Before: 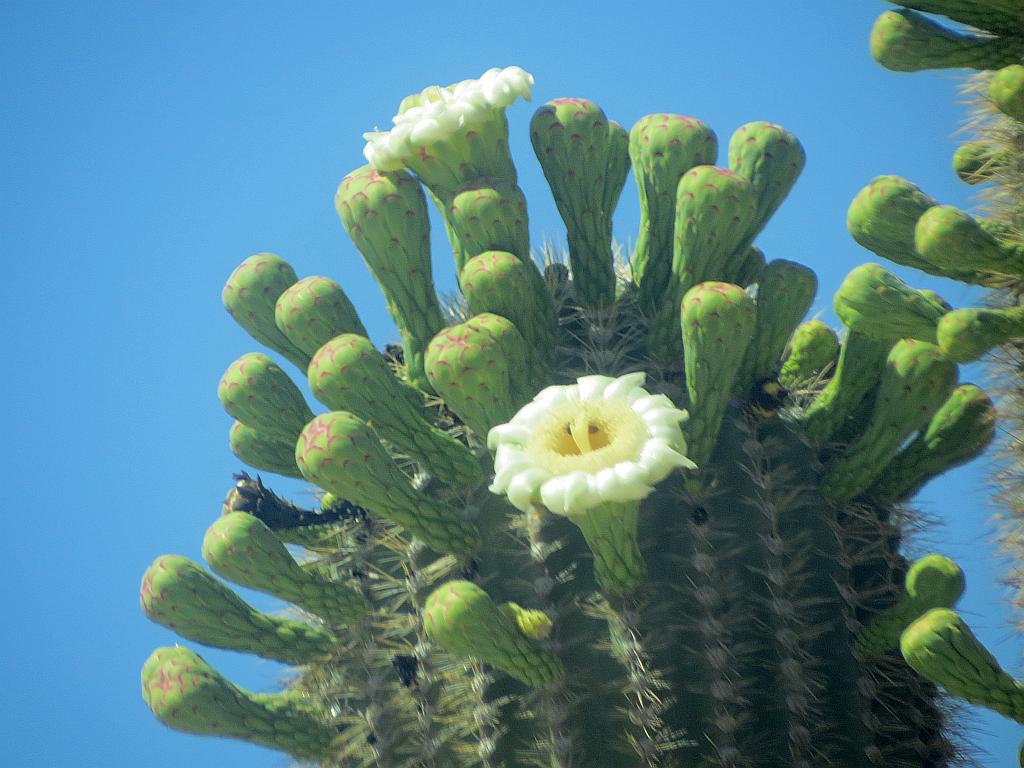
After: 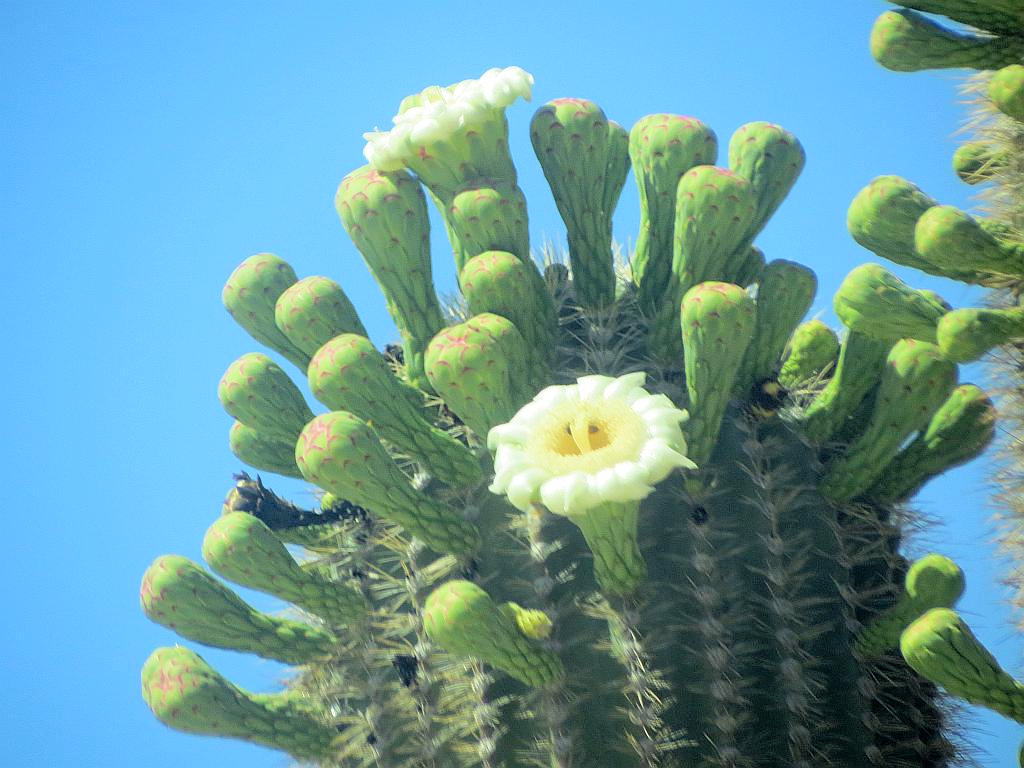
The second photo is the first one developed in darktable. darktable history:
tone curve: curves: ch0 [(0, 0) (0.004, 0.001) (0.133, 0.151) (0.325, 0.399) (0.475, 0.579) (0.832, 0.902) (1, 1)], color space Lab, linked channels, preserve colors none
contrast brightness saturation: saturation -0.05
